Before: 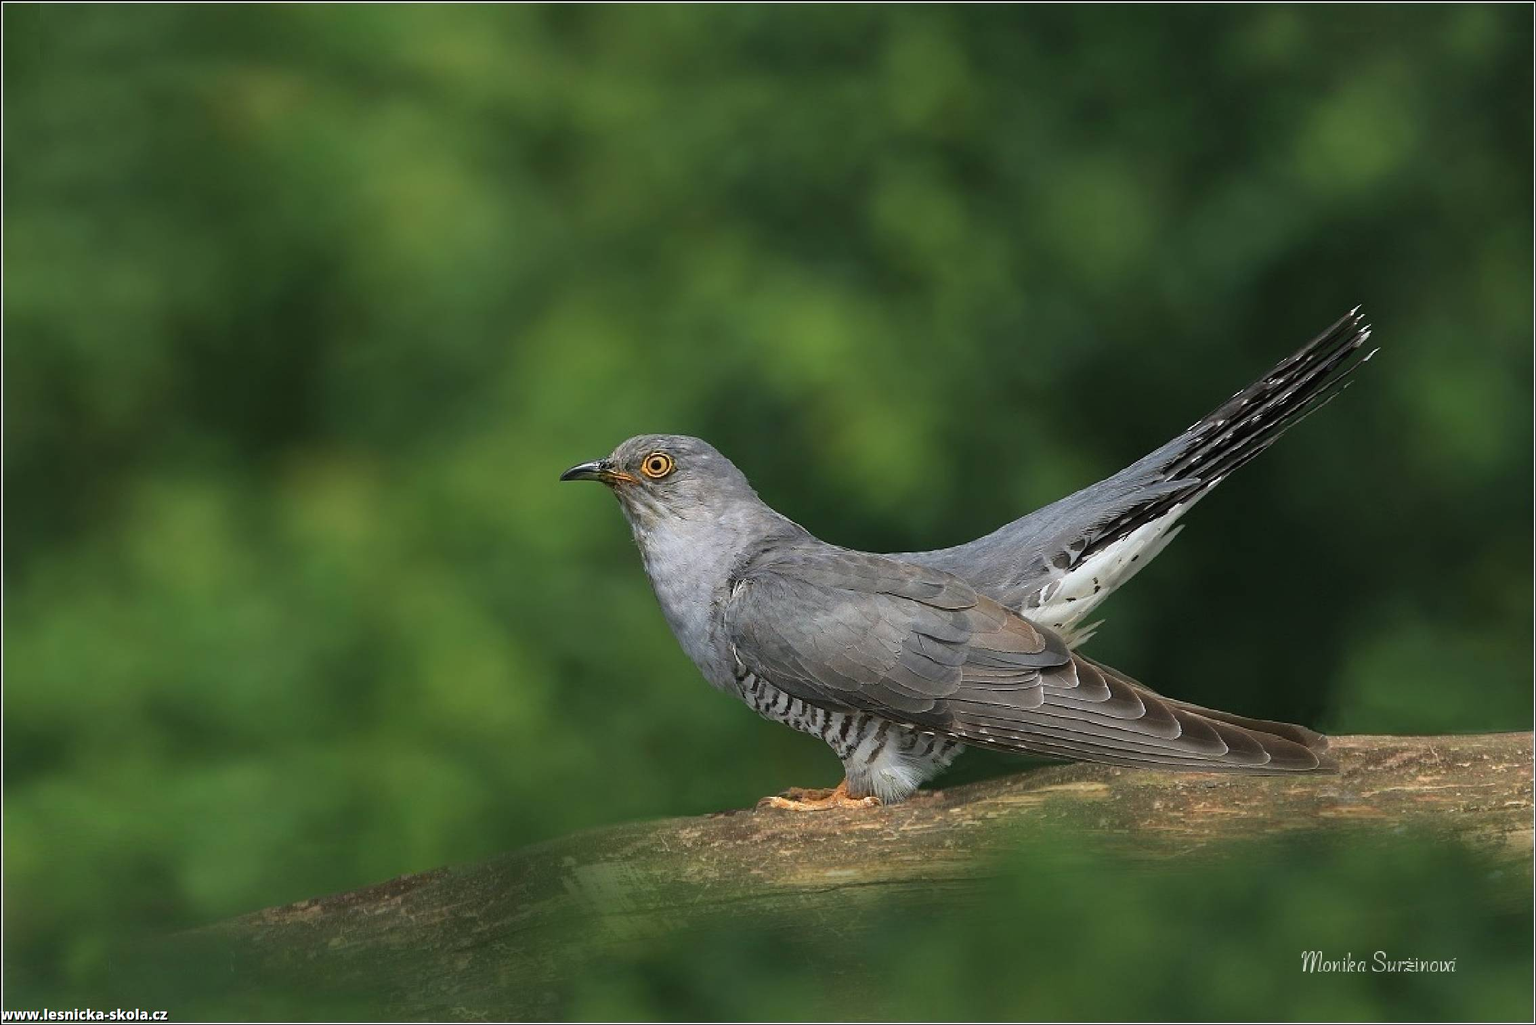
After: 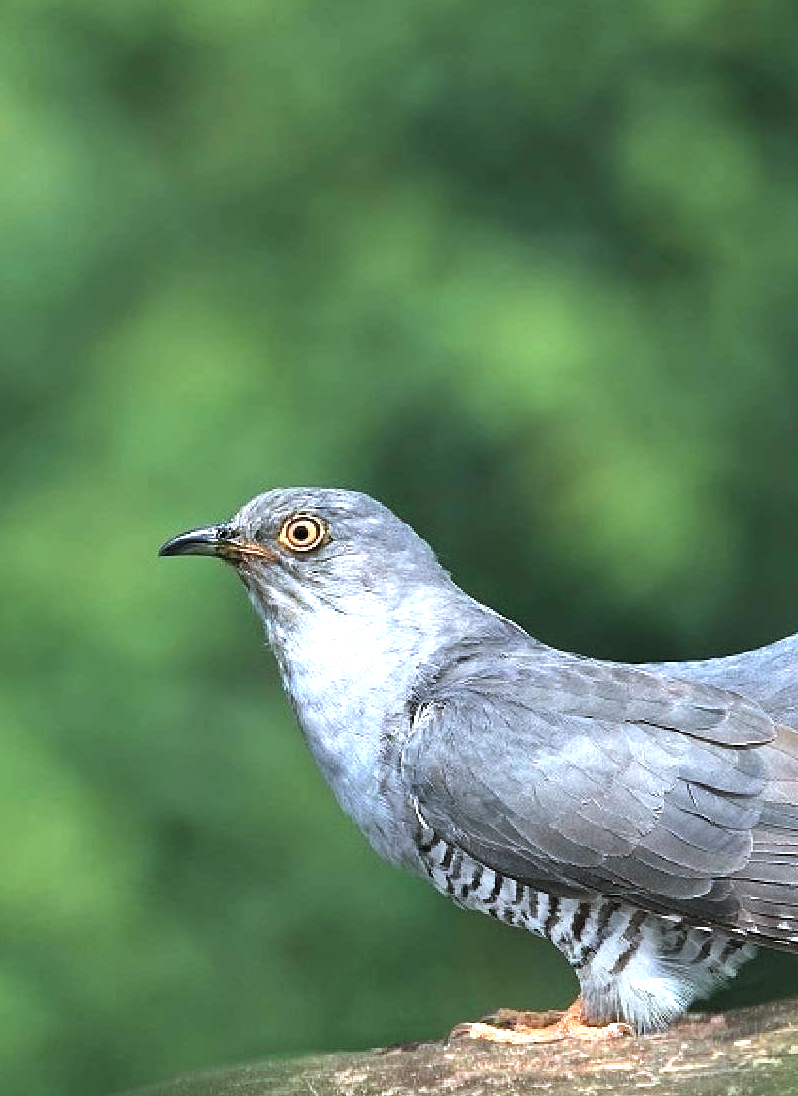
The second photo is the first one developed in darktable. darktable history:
crop and rotate: left 29.476%, top 10.214%, right 35.32%, bottom 17.333%
color correction: highlights a* -2.24, highlights b* -18.1
levels: levels [0.052, 0.496, 0.908]
exposure: exposure 1 EV, compensate highlight preservation false
